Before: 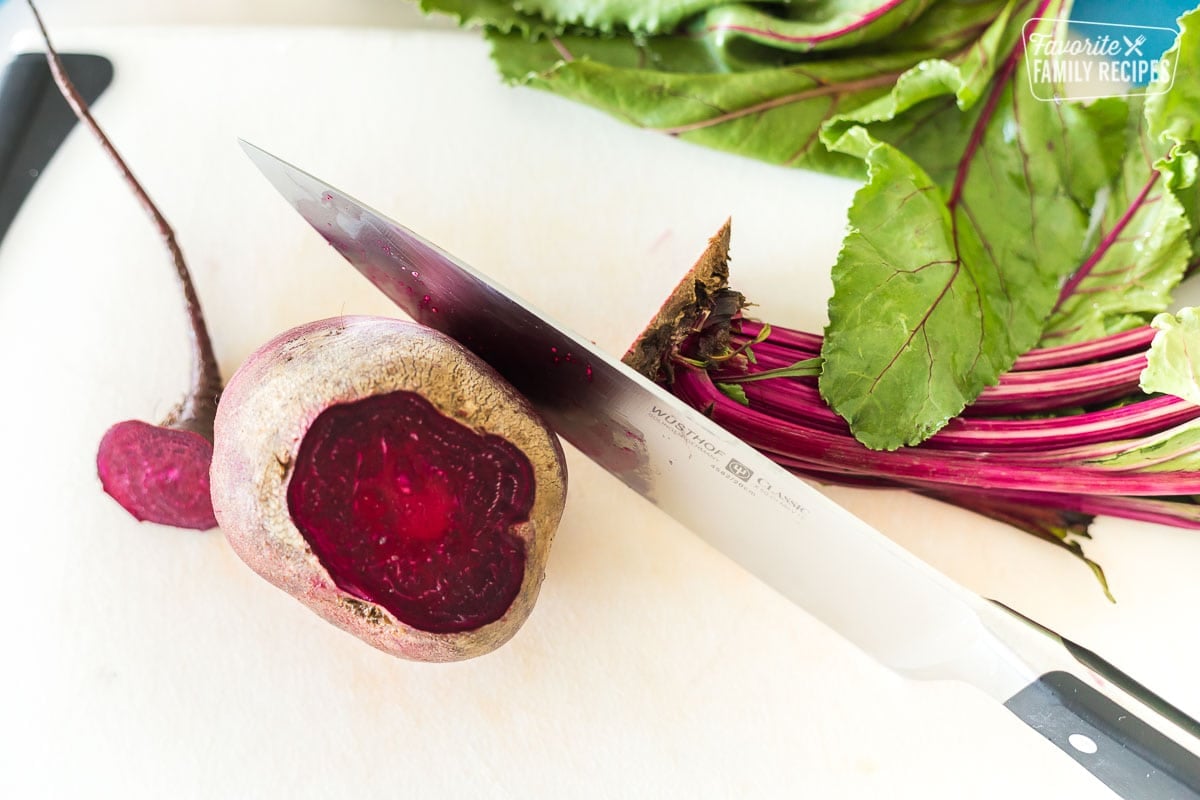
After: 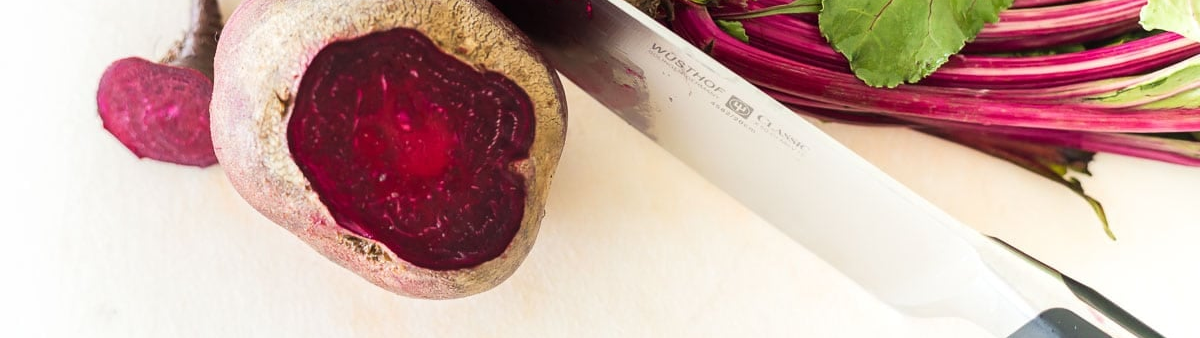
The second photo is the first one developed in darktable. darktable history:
crop: top 45.461%, bottom 12.182%
